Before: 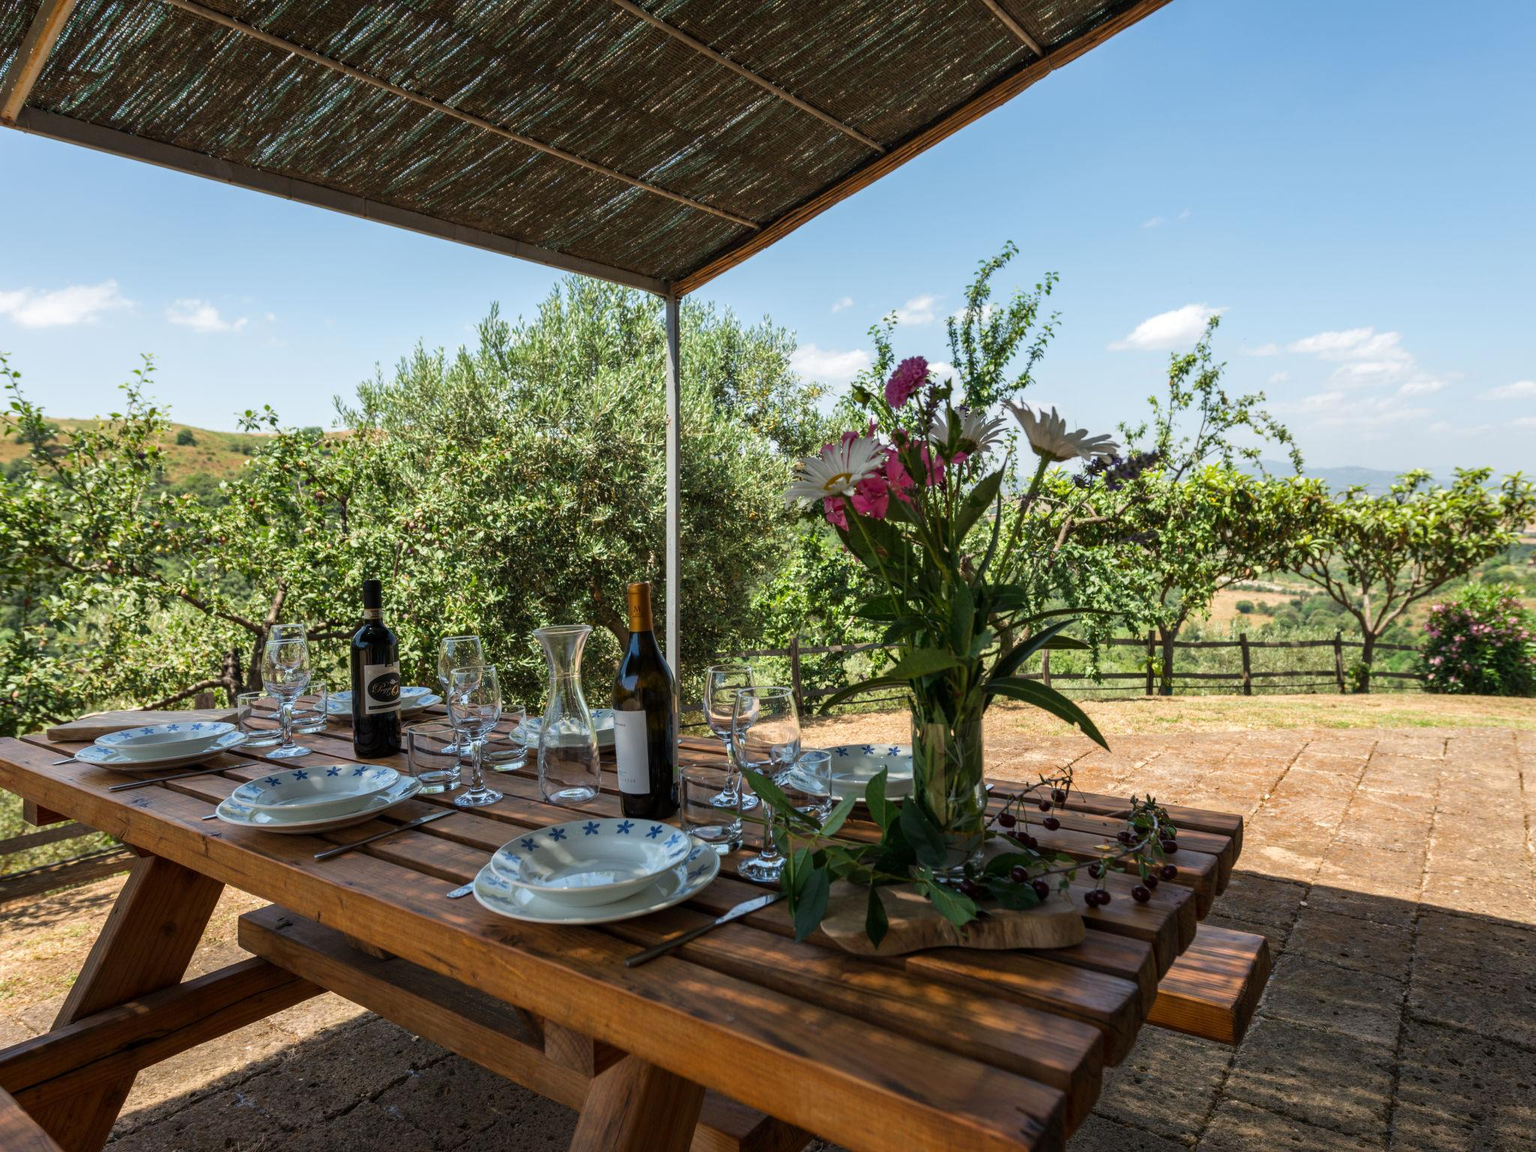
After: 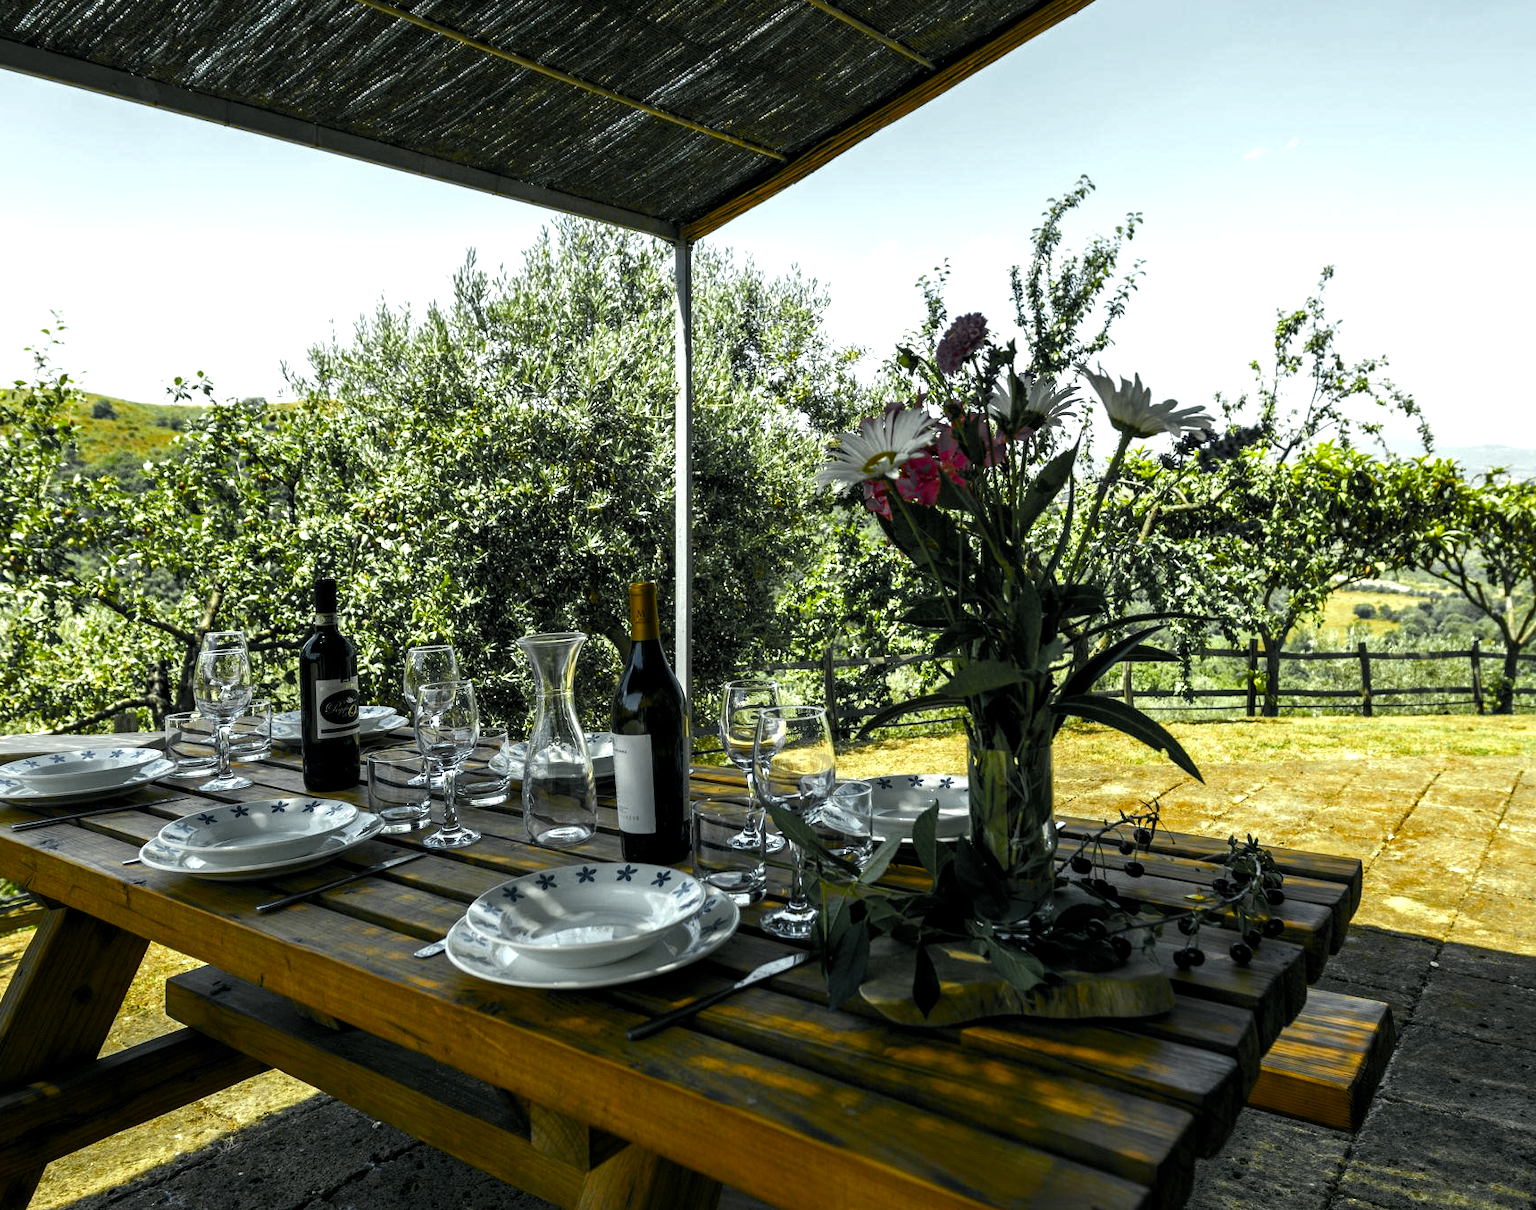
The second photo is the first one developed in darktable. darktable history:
crop: left 6.446%, top 8.188%, right 9.538%, bottom 3.548%
color balance rgb: shadows lift › luminance -7.7%, shadows lift › chroma 2.13%, shadows lift › hue 165.27°, power › luminance -7.77%, power › chroma 1.1%, power › hue 215.88°, highlights gain › luminance 15.15%, highlights gain › chroma 7%, highlights gain › hue 125.57°, global offset › luminance -0.33%, global offset › chroma 0.11%, global offset › hue 165.27°, perceptual saturation grading › global saturation 24.42%, perceptual saturation grading › highlights -24.42%, perceptual saturation grading › mid-tones 24.42%, perceptual saturation grading › shadows 40%, perceptual brilliance grading › global brilliance -5%, perceptual brilliance grading › highlights 24.42%, perceptual brilliance grading › mid-tones 7%, perceptual brilliance grading › shadows -5%
color contrast: green-magenta contrast 0.85, blue-yellow contrast 1.25, unbound 0
color zones: curves: ch0 [(0.004, 0.388) (0.125, 0.392) (0.25, 0.404) (0.375, 0.5) (0.5, 0.5) (0.625, 0.5) (0.75, 0.5) (0.875, 0.5)]; ch1 [(0, 0.5) (0.125, 0.5) (0.25, 0.5) (0.375, 0.124) (0.524, 0.124) (0.645, 0.128) (0.789, 0.132) (0.914, 0.096) (0.998, 0.068)]
